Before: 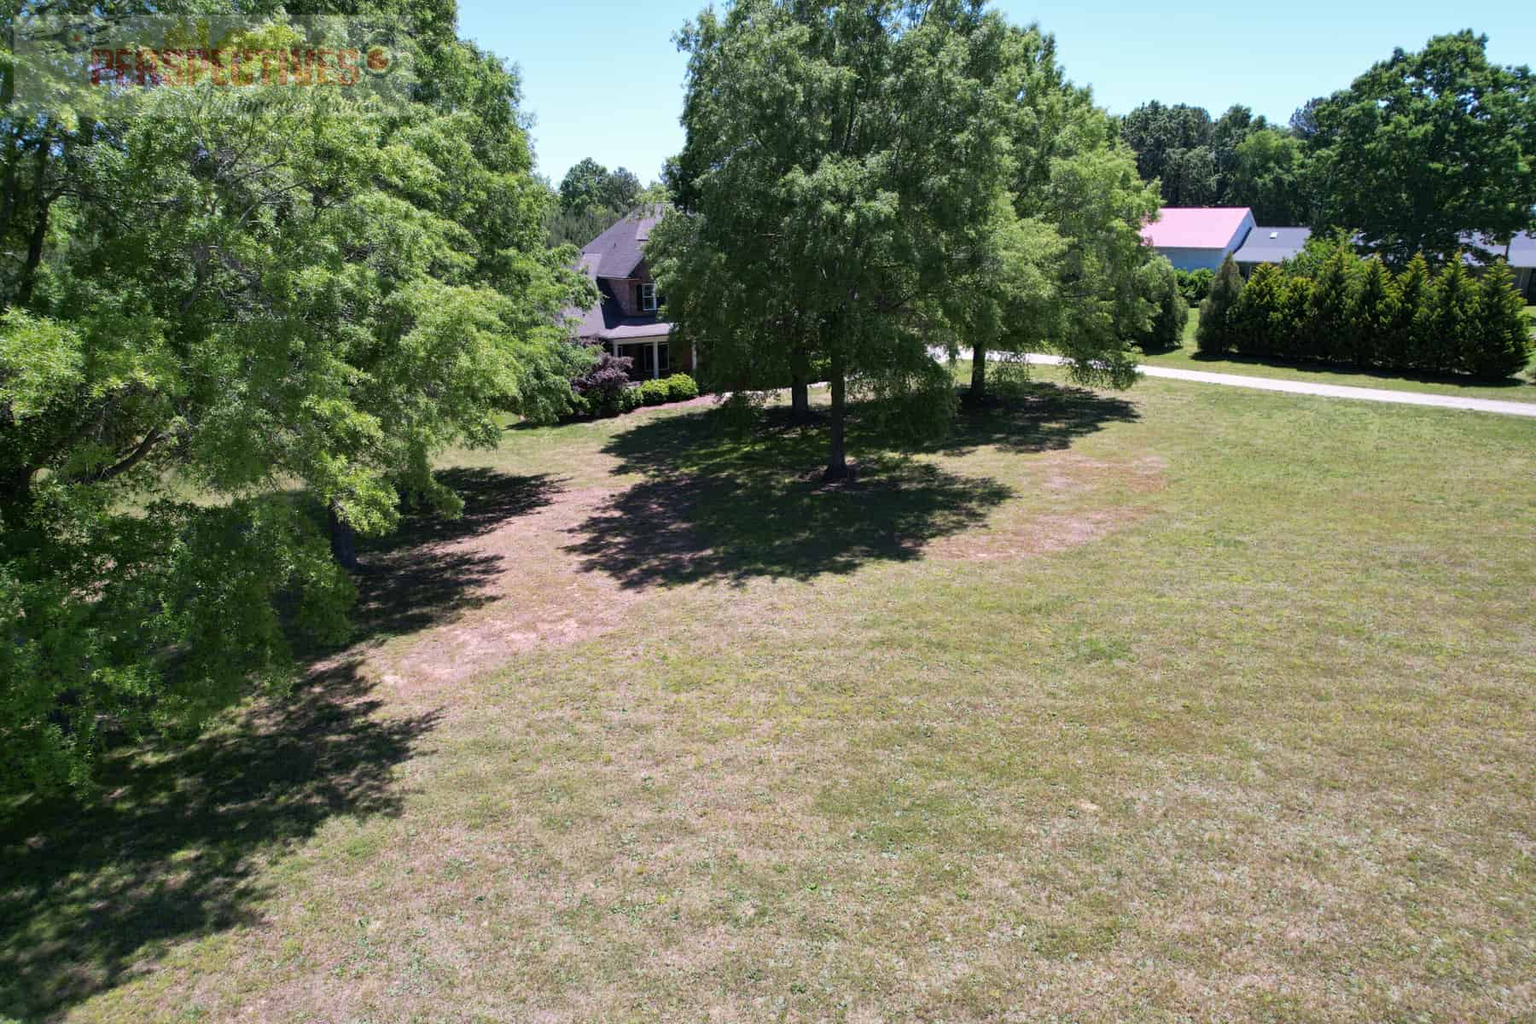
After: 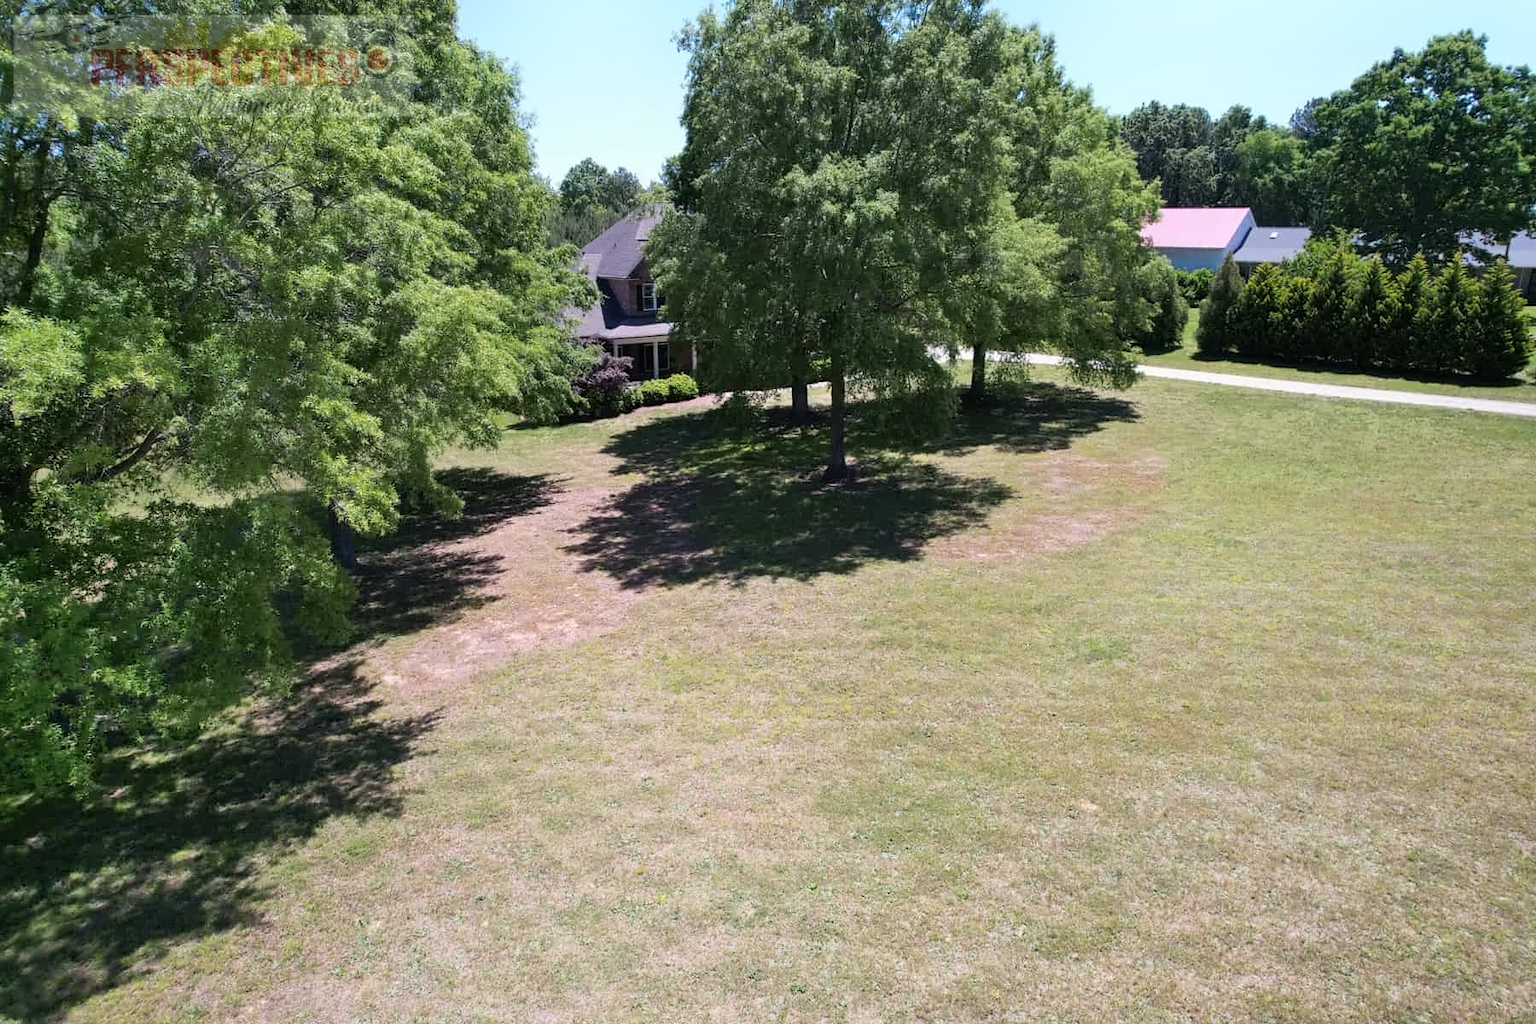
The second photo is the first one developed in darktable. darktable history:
shadows and highlights: highlights 70.7, soften with gaussian
contrast equalizer: y [[0.5 ×4, 0.525, 0.667], [0.5 ×6], [0.5 ×6], [0 ×4, 0.042, 0], [0, 0, 0.004, 0.1, 0.191, 0.131]]
